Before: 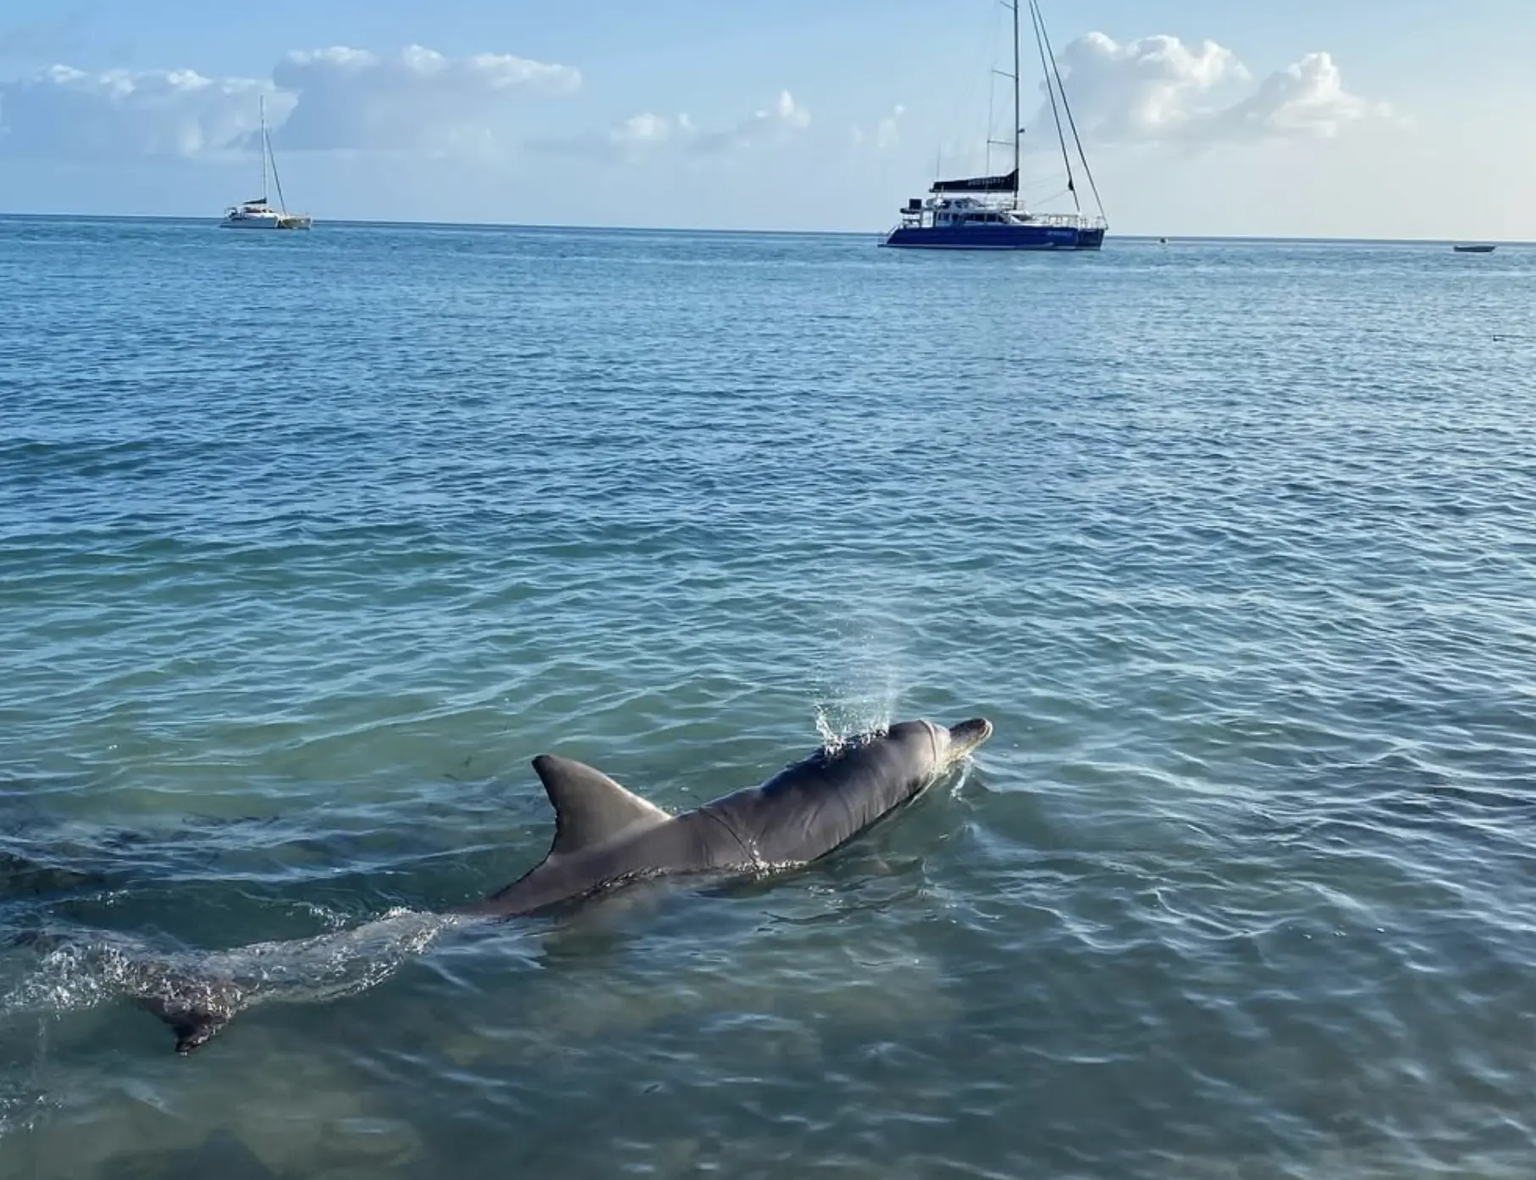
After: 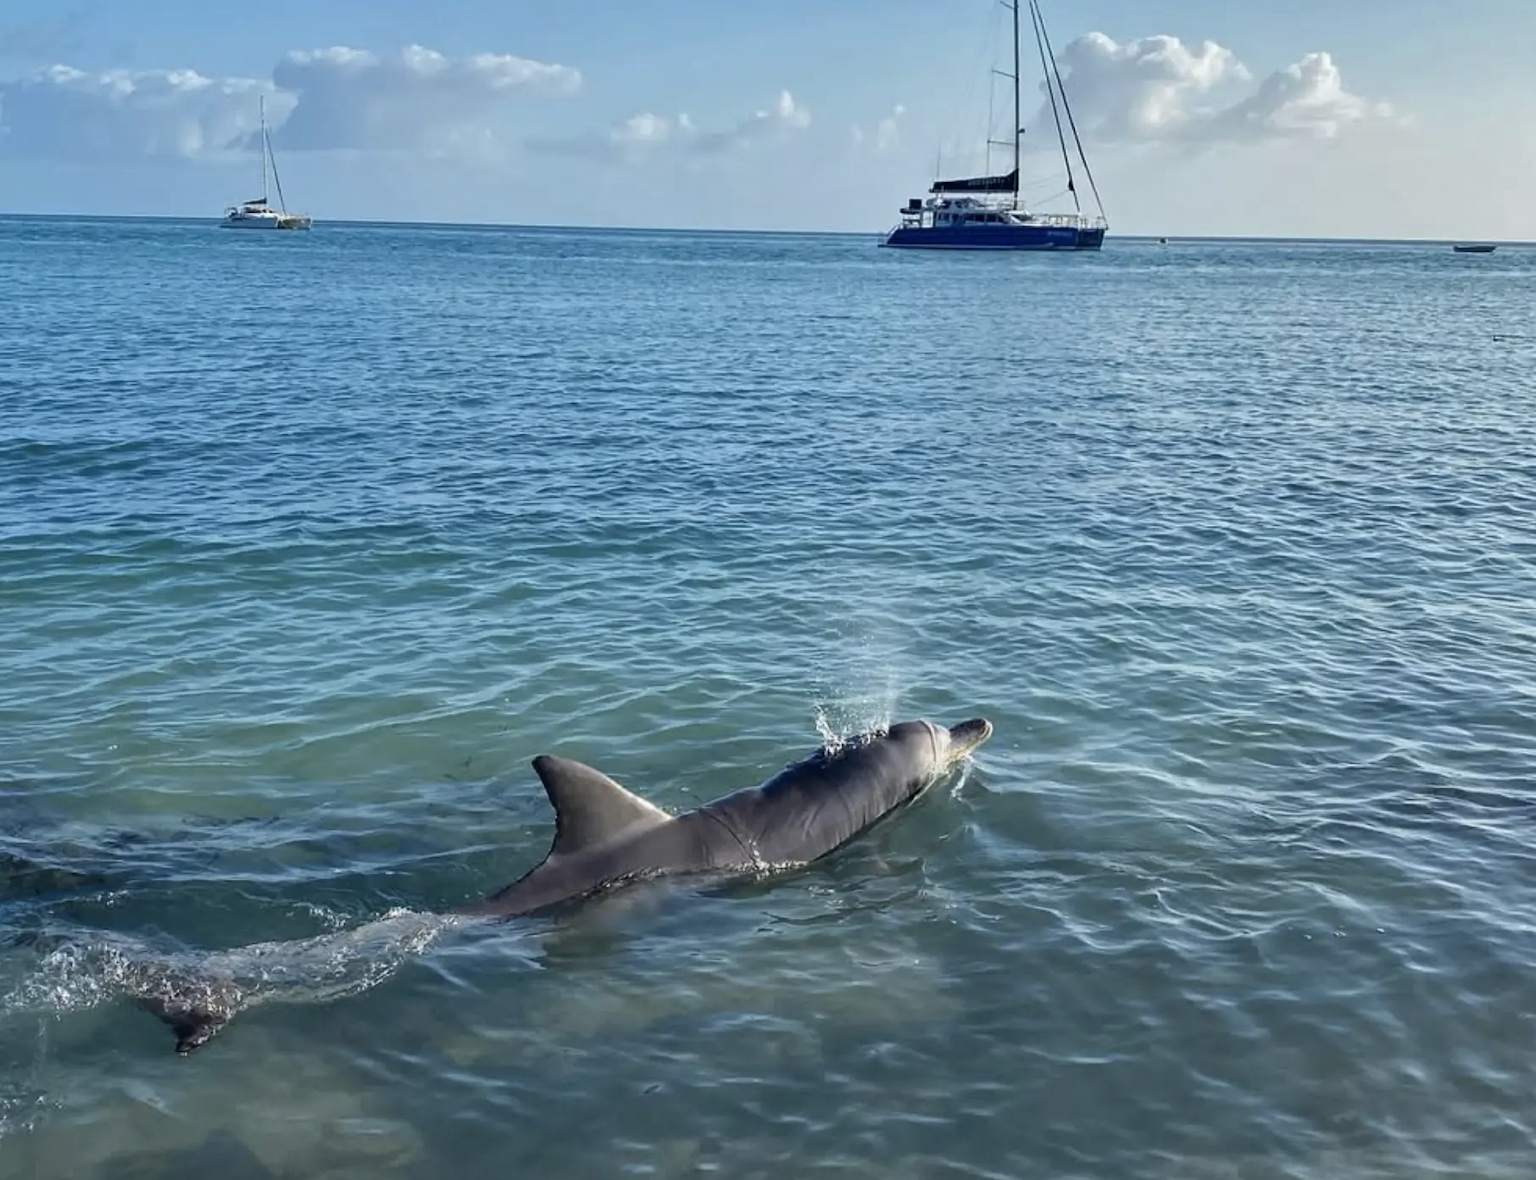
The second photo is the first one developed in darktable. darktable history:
exposure: exposure -0.045 EV, compensate exposure bias true, compensate highlight preservation false
shadows and highlights: soften with gaussian
